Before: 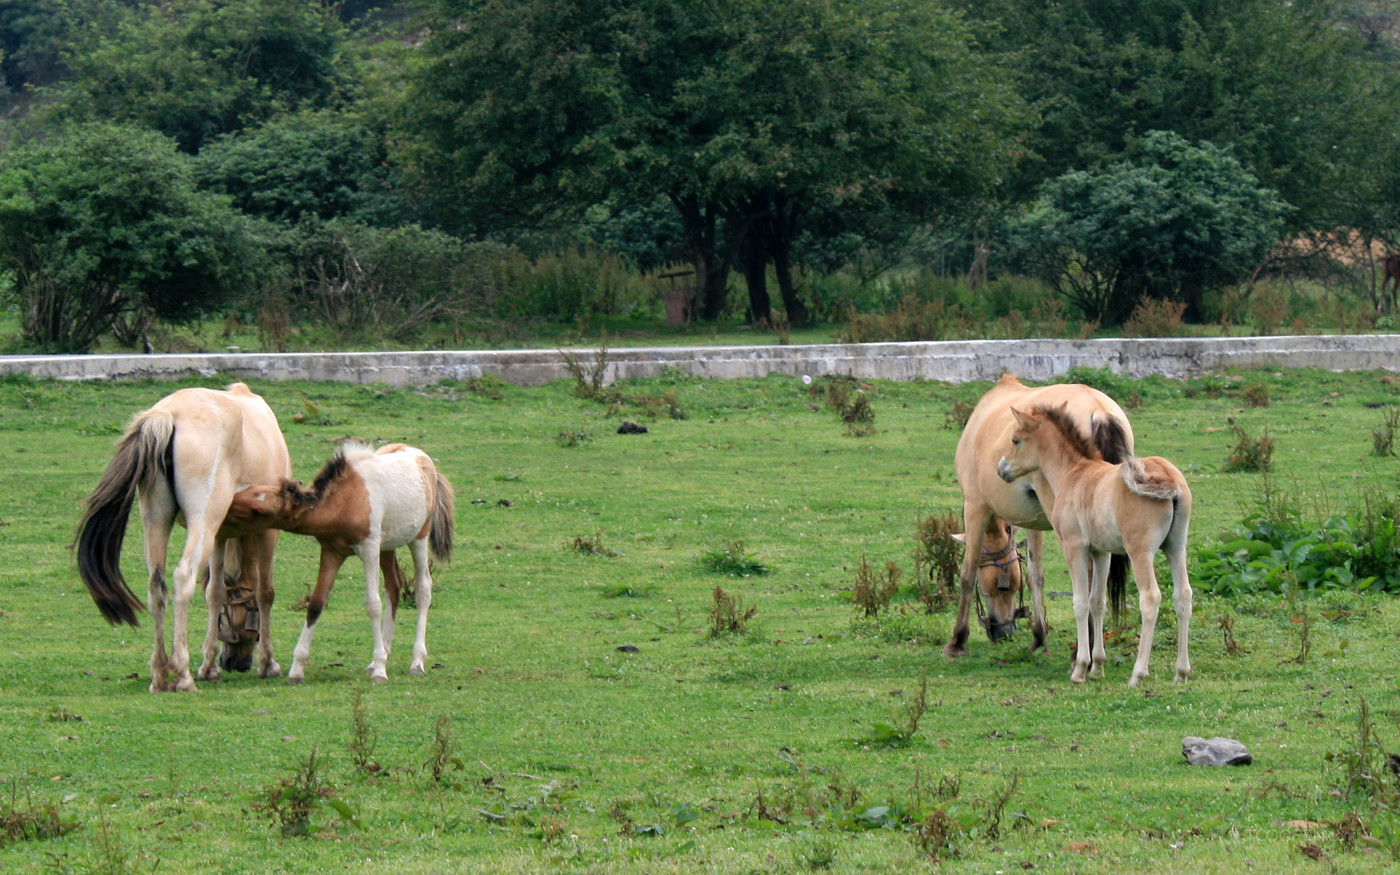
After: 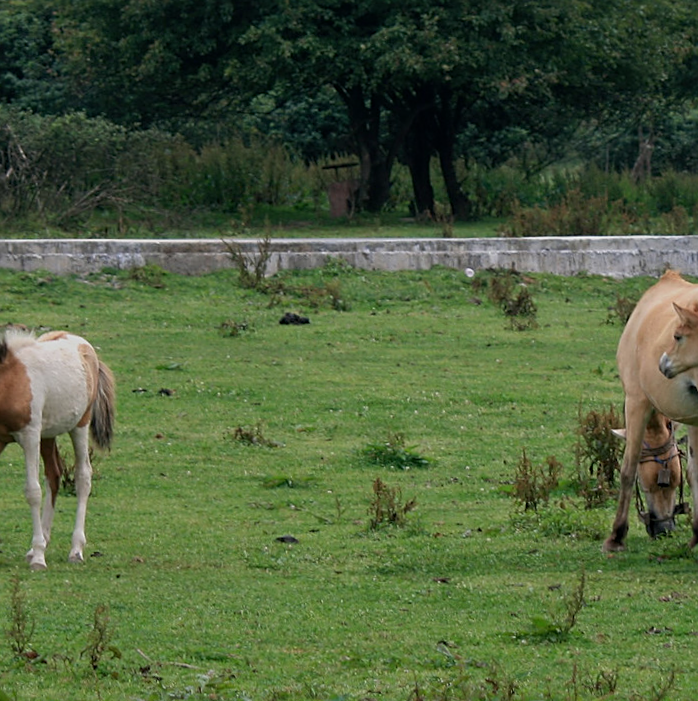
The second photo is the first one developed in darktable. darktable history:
crop and rotate: angle 0.02°, left 24.353%, top 13.219%, right 26.156%, bottom 8.224%
exposure: exposure -0.582 EV, compensate highlight preservation false
sharpen: on, module defaults
rotate and perspective: rotation 0.8°, automatic cropping off
